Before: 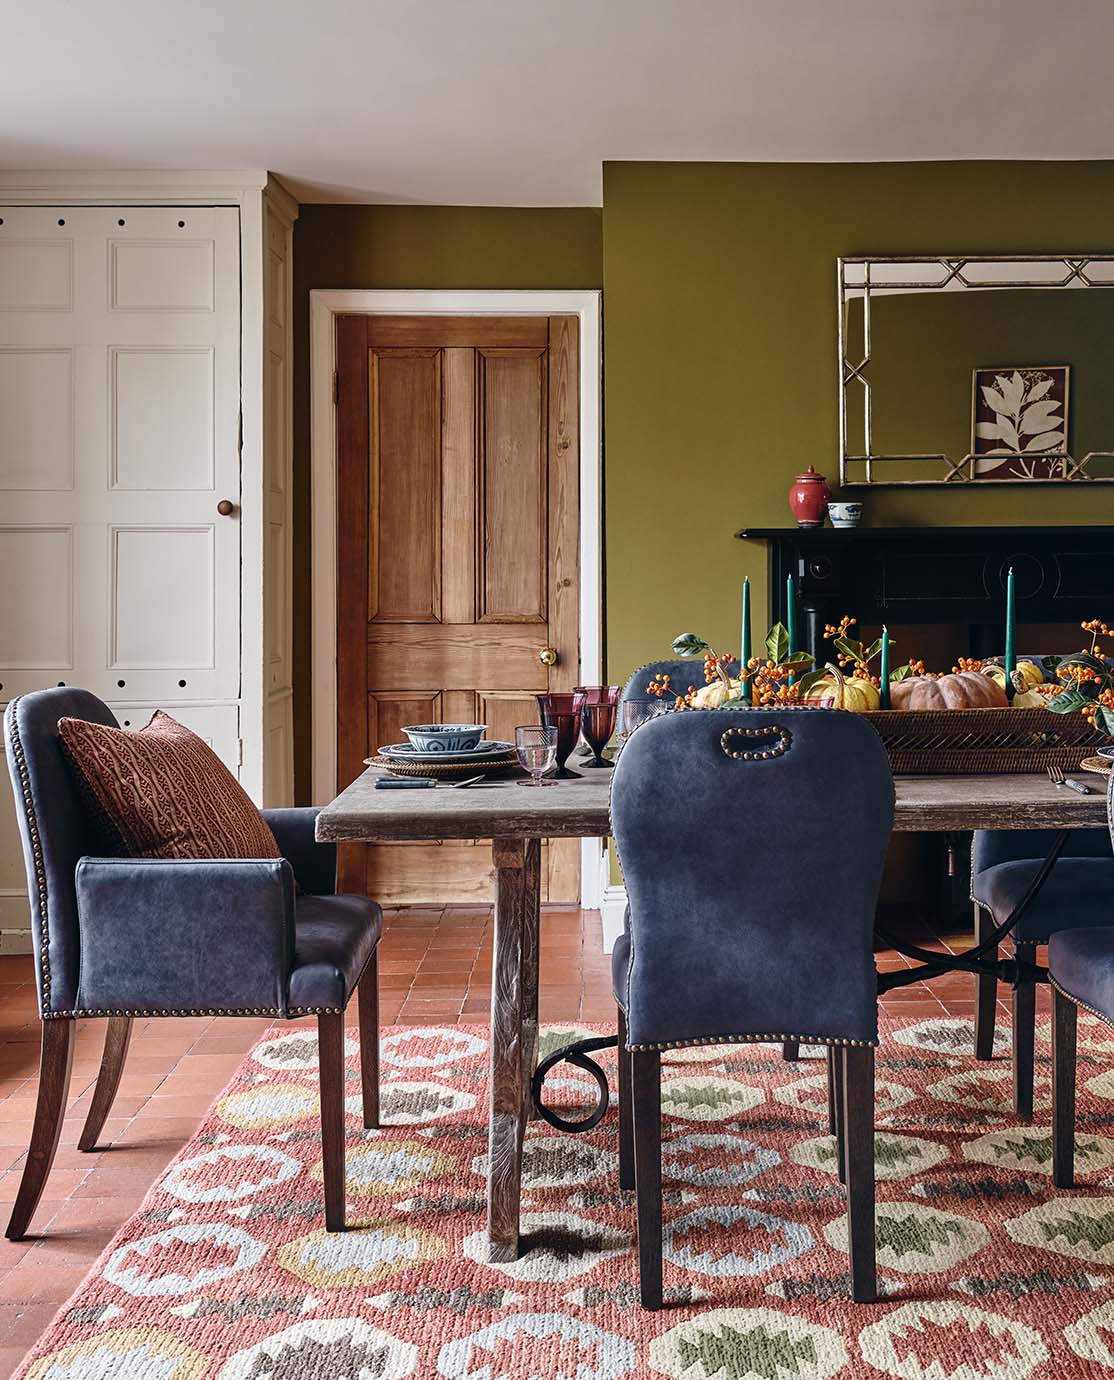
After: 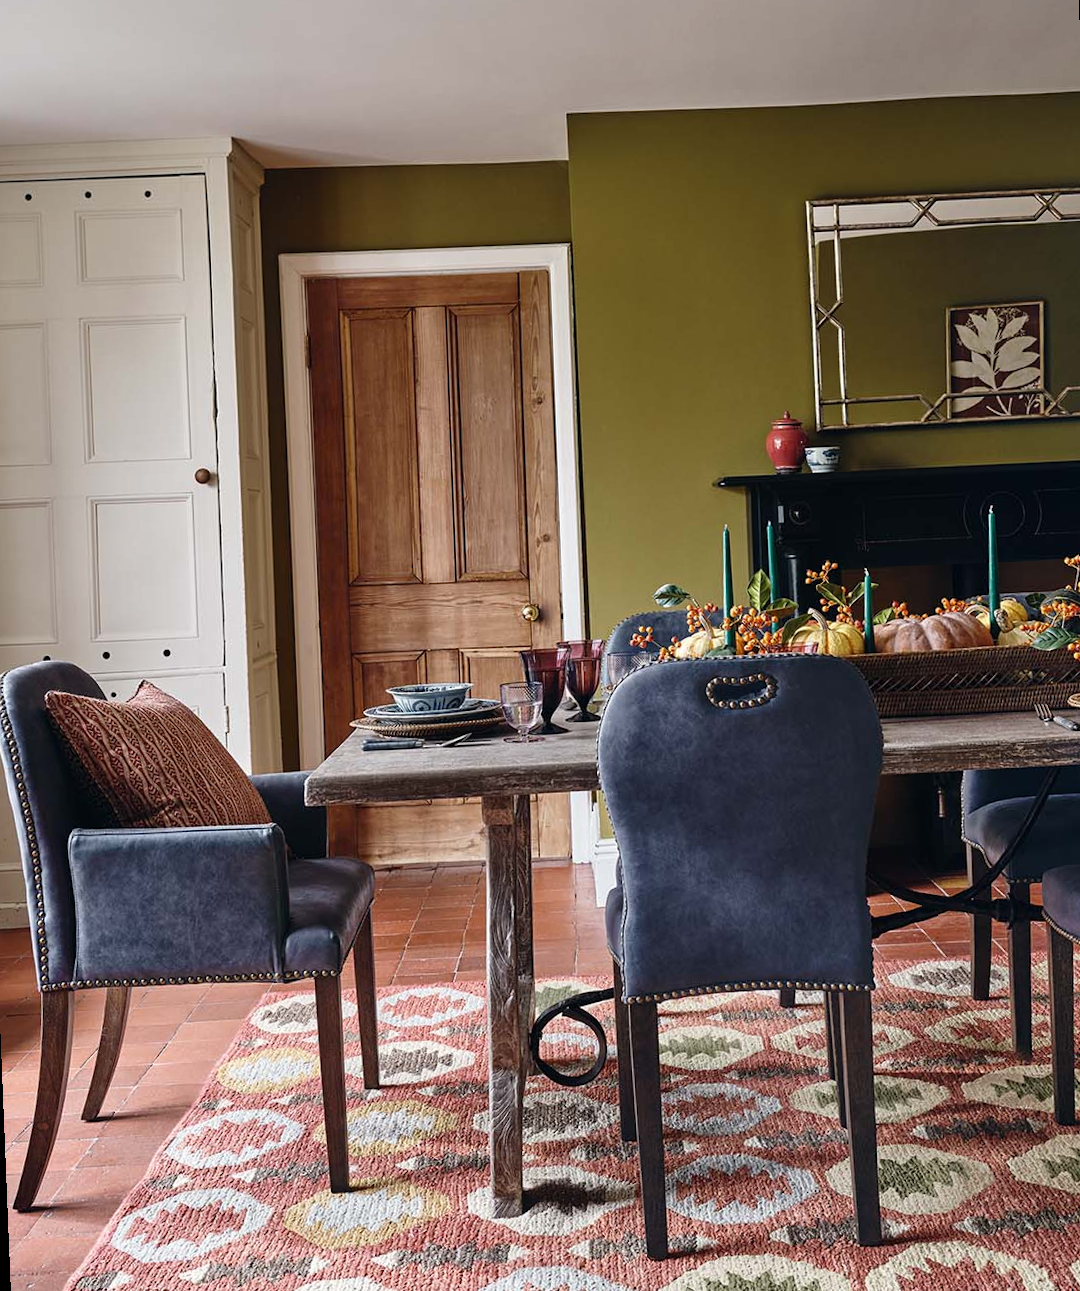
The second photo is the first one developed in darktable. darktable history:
tone equalizer: on, module defaults
rotate and perspective: rotation -2.12°, lens shift (vertical) 0.009, lens shift (horizontal) -0.008, automatic cropping original format, crop left 0.036, crop right 0.964, crop top 0.05, crop bottom 0.959
